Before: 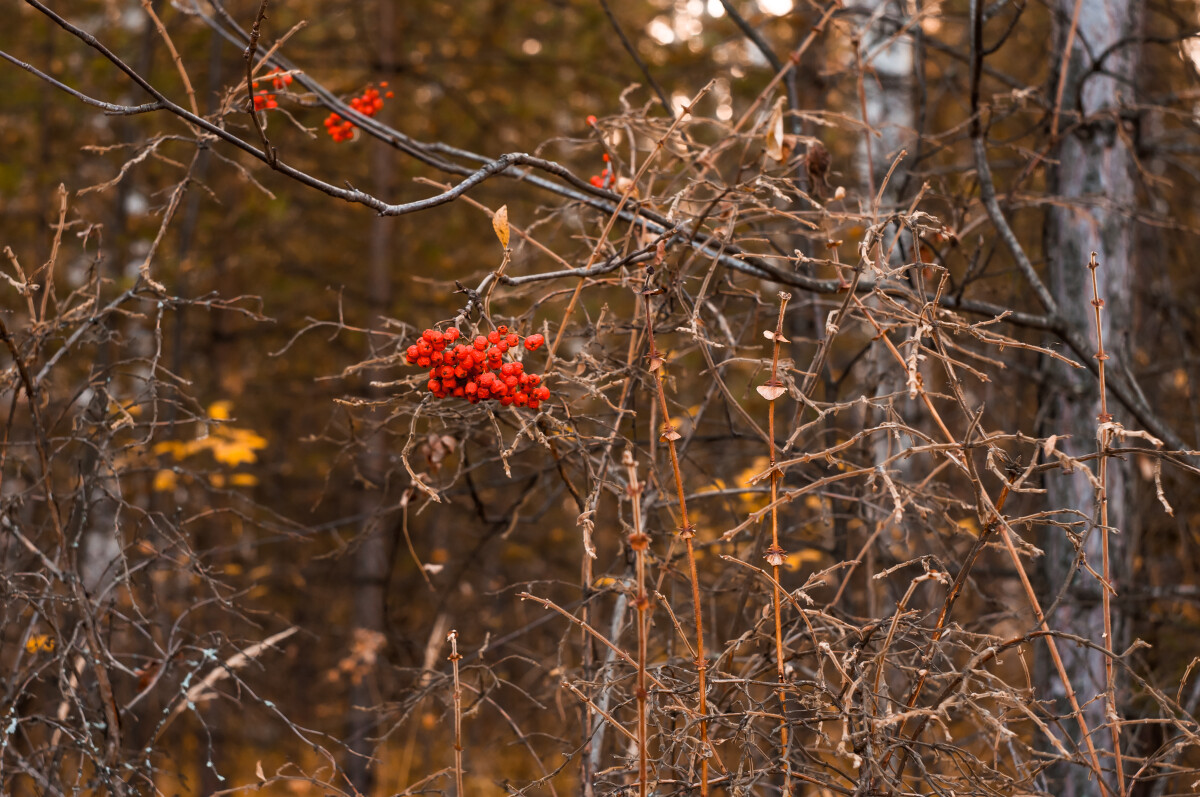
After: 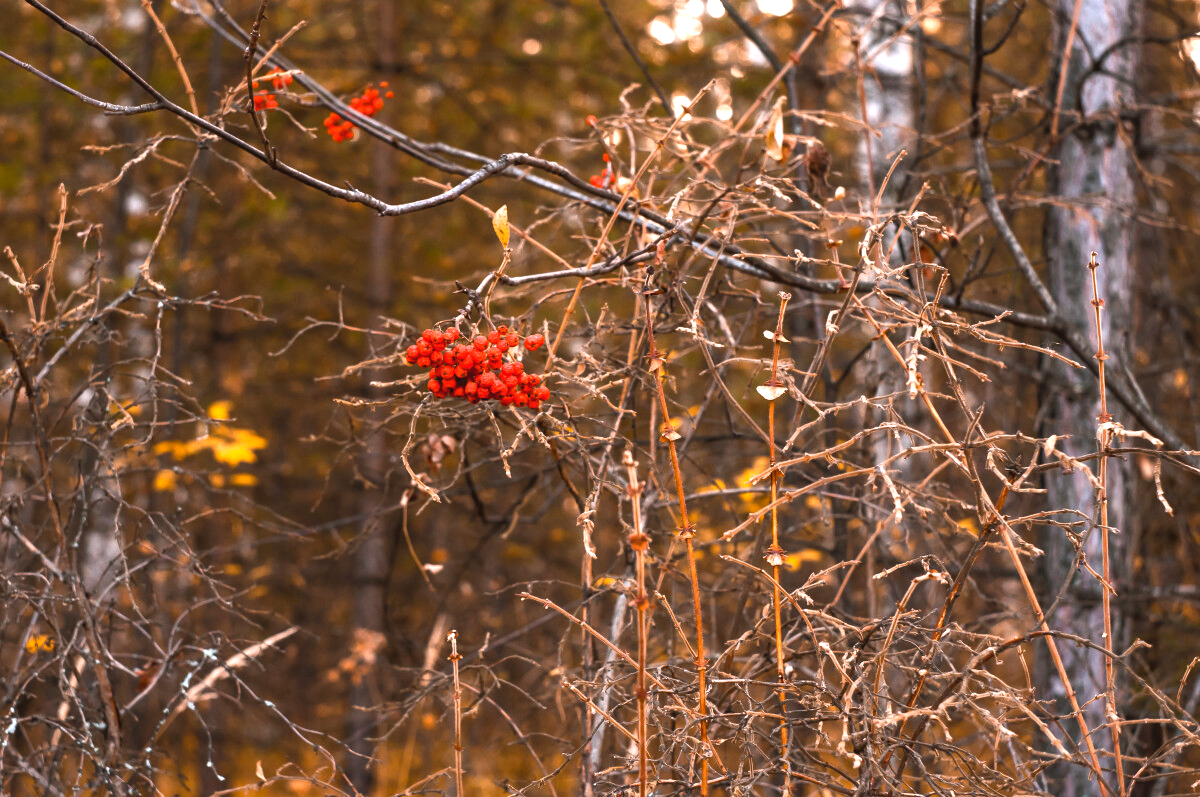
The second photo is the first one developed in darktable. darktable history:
color balance rgb: highlights gain › chroma 1.513%, highlights gain › hue 309.58°, global offset › luminance 0.256%, perceptual saturation grading › global saturation -0.118%, perceptual brilliance grading › global brilliance 25.502%, global vibrance 9.261%
